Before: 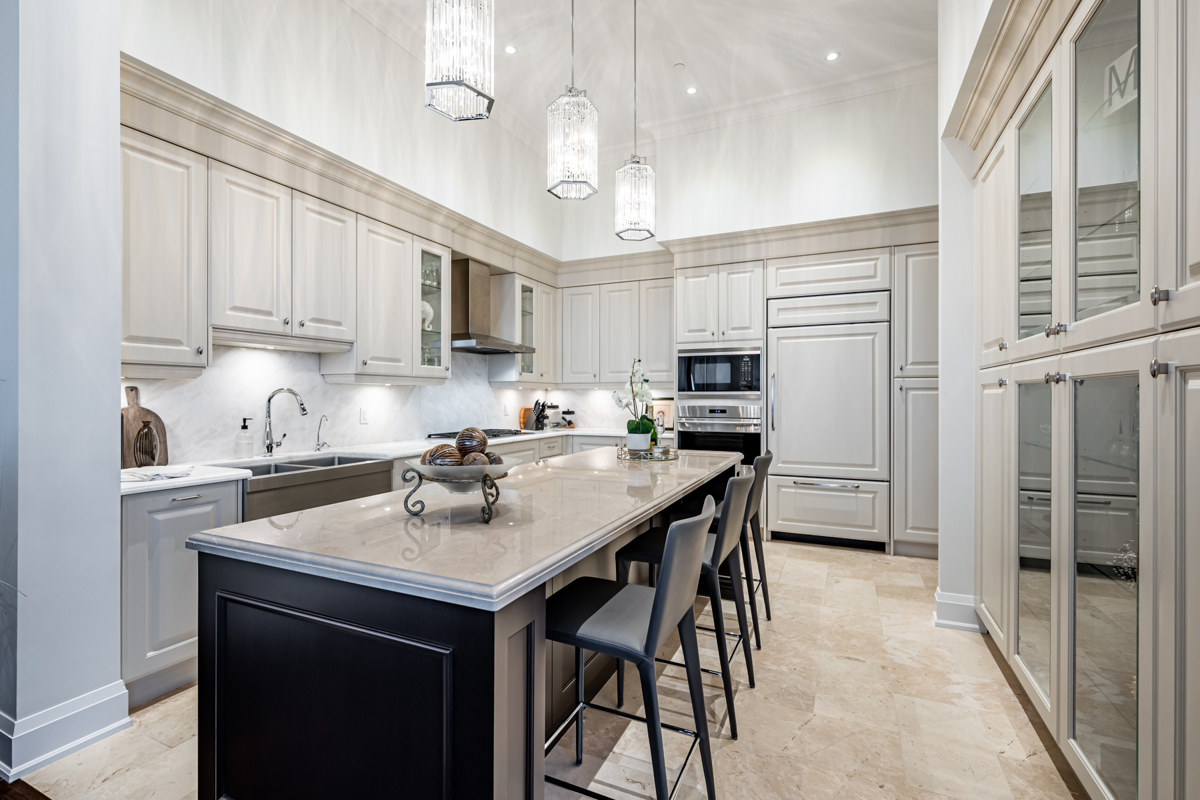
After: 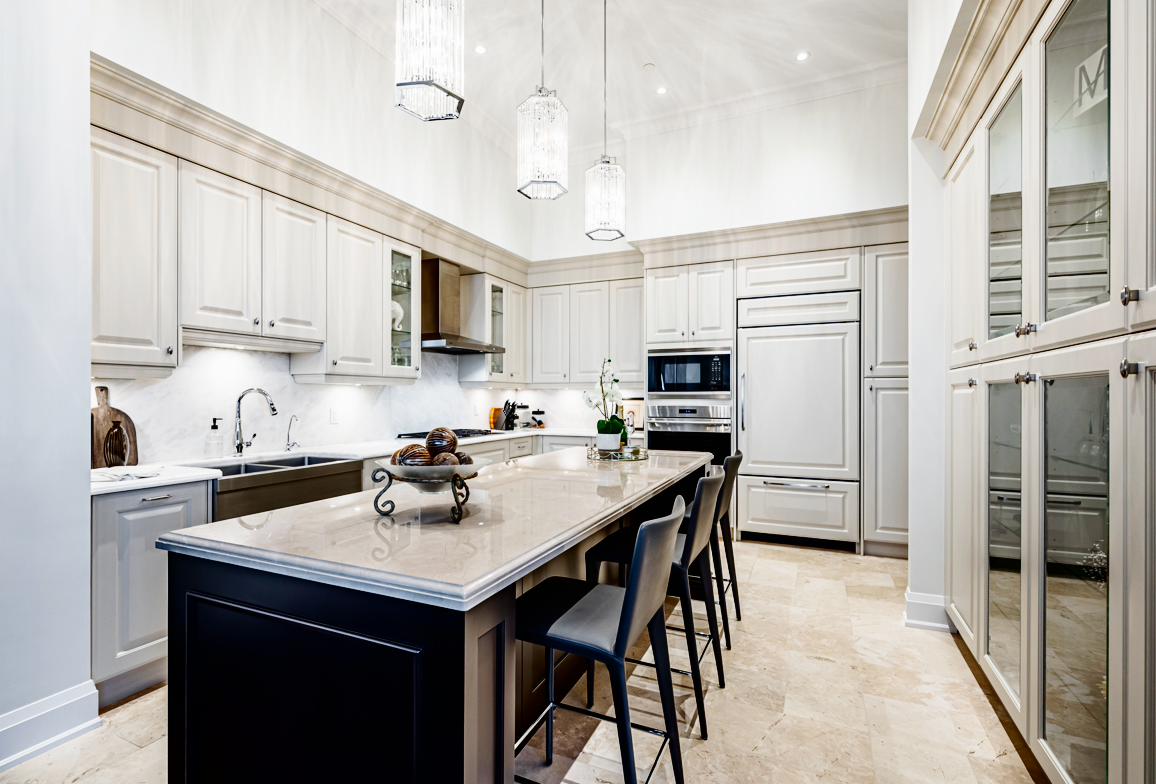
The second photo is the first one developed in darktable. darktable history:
crop and rotate: left 2.505%, right 1.089%, bottom 1.961%
contrast brightness saturation: contrast 0.102, brightness -0.258, saturation 0.141
base curve: curves: ch0 [(0, 0) (0.036, 0.025) (0.121, 0.166) (0.206, 0.329) (0.605, 0.79) (1, 1)], preserve colors none
local contrast: mode bilateral grid, contrast 100, coarseness 99, detail 94%, midtone range 0.2
